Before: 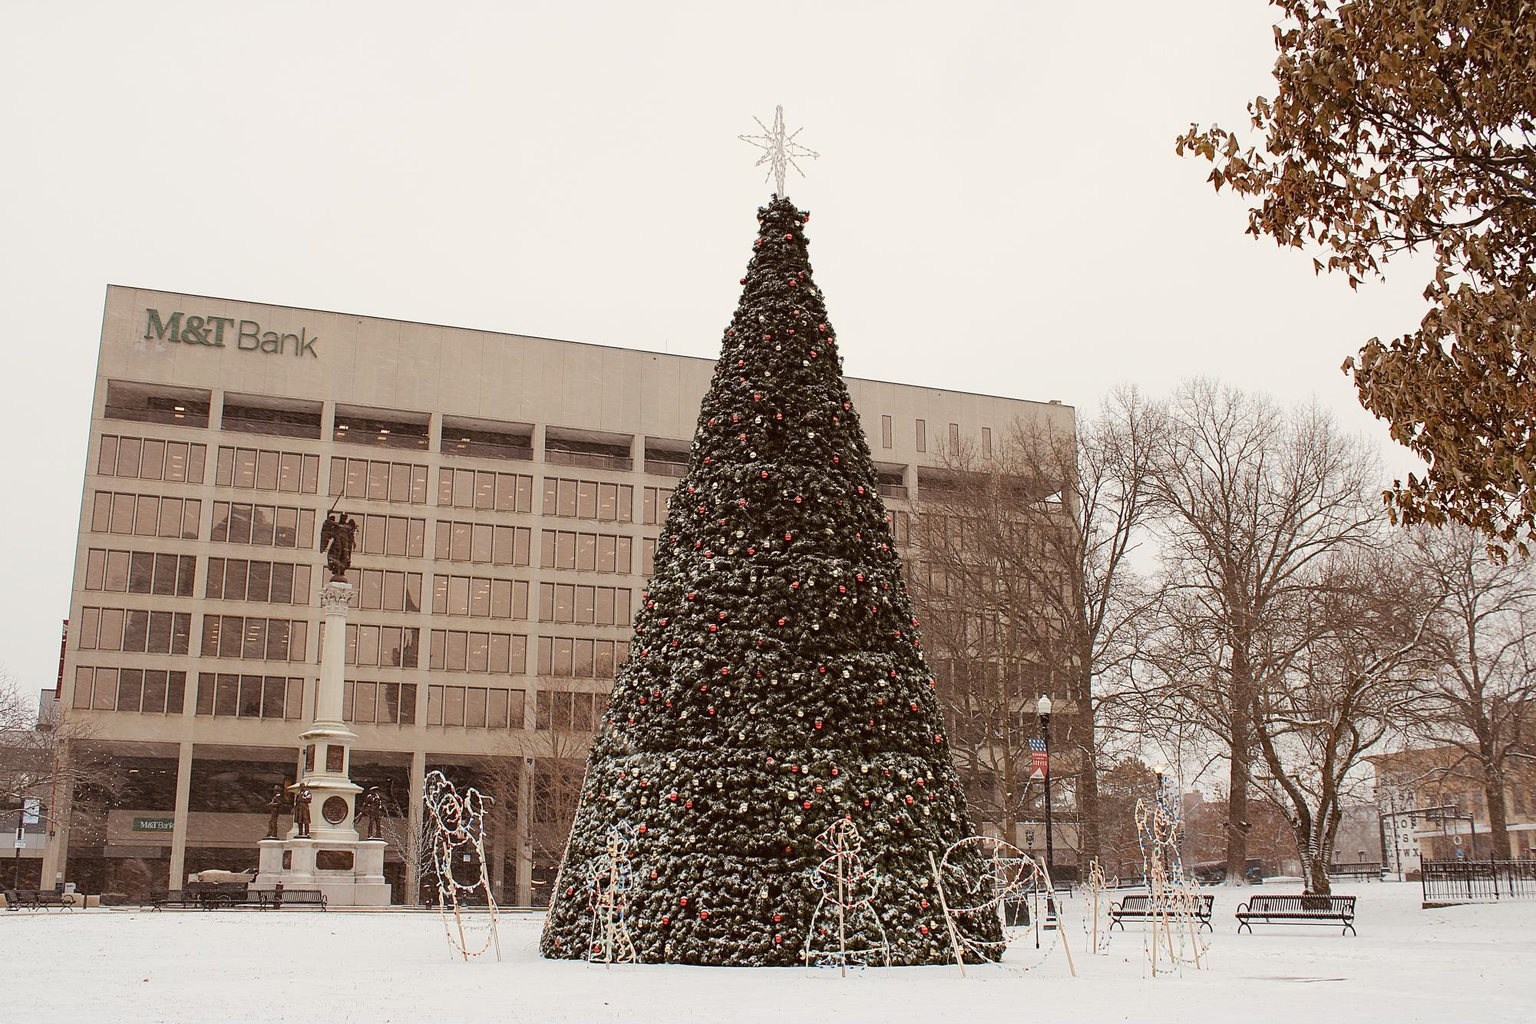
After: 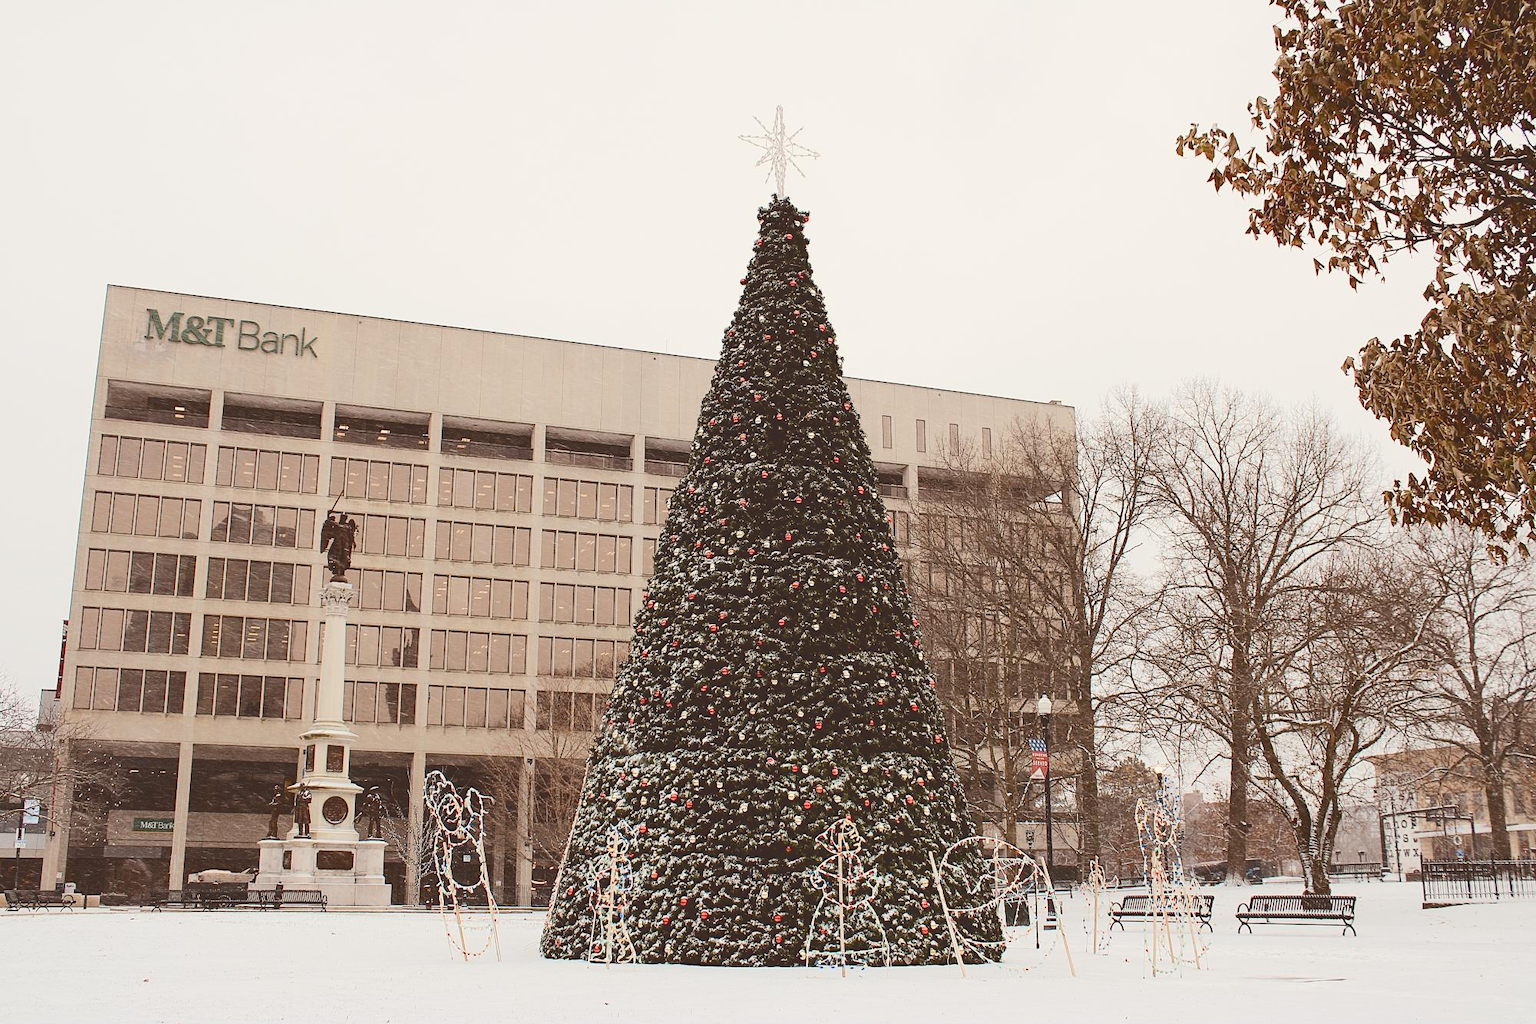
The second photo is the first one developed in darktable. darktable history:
tone curve: curves: ch0 [(0, 0) (0.003, 0.174) (0.011, 0.178) (0.025, 0.182) (0.044, 0.185) (0.069, 0.191) (0.1, 0.194) (0.136, 0.199) (0.177, 0.219) (0.224, 0.246) (0.277, 0.284) (0.335, 0.35) (0.399, 0.43) (0.468, 0.539) (0.543, 0.637) (0.623, 0.711) (0.709, 0.799) (0.801, 0.865) (0.898, 0.914) (1, 1)], color space Lab, independent channels, preserve colors none
